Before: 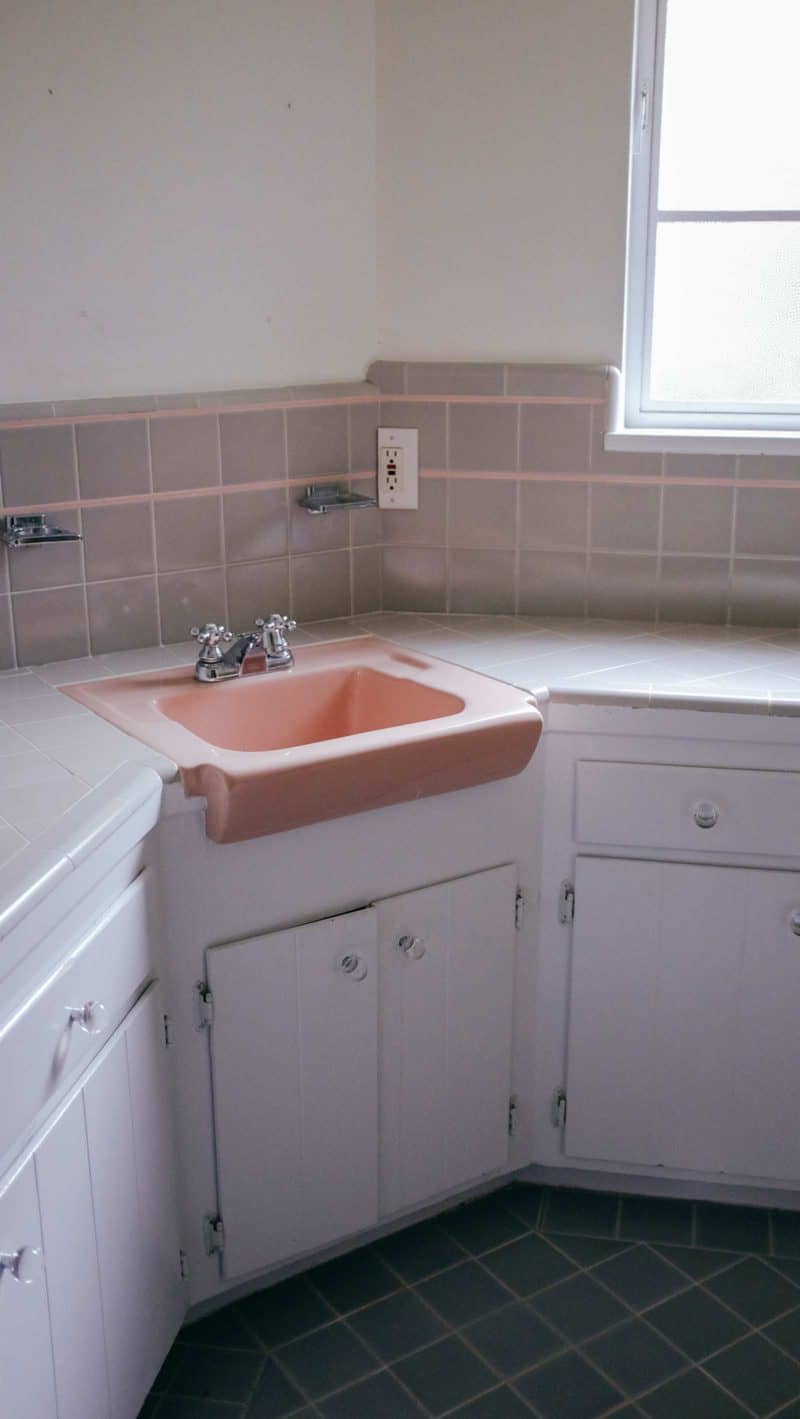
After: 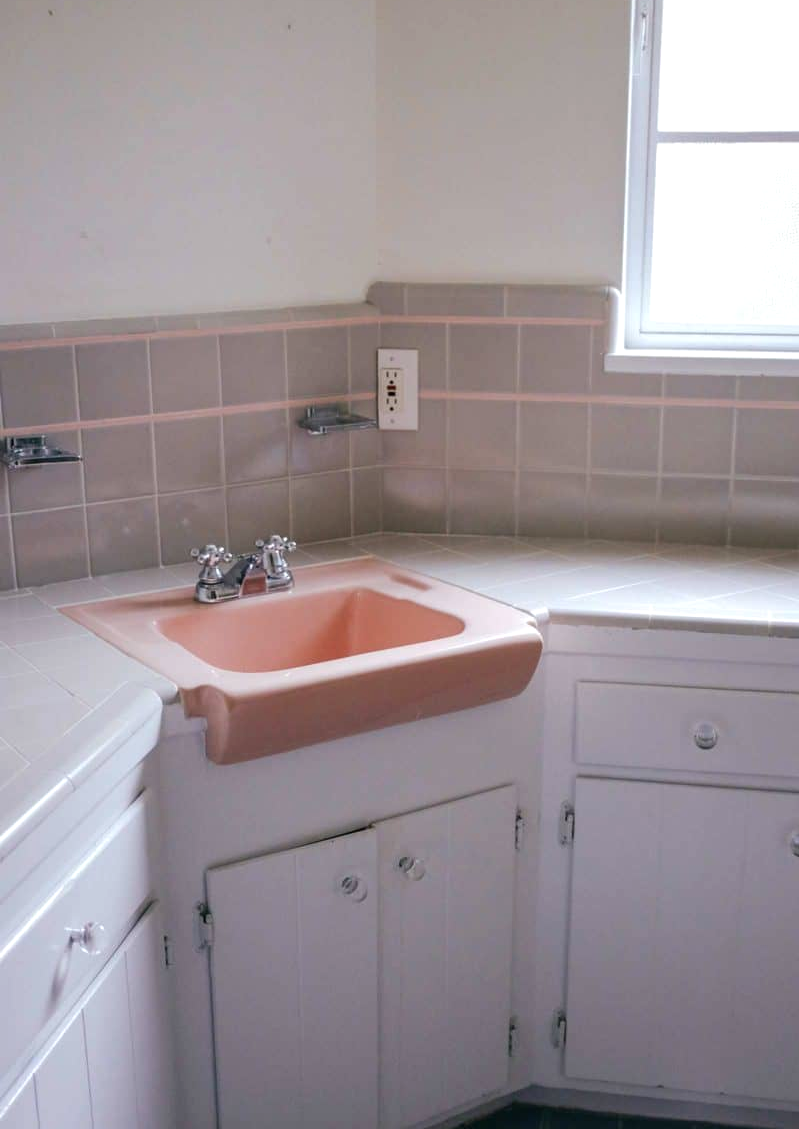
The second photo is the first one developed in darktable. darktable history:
crop and rotate: top 5.657%, bottom 14.761%
exposure: exposure 0.203 EV, compensate exposure bias true, compensate highlight preservation false
